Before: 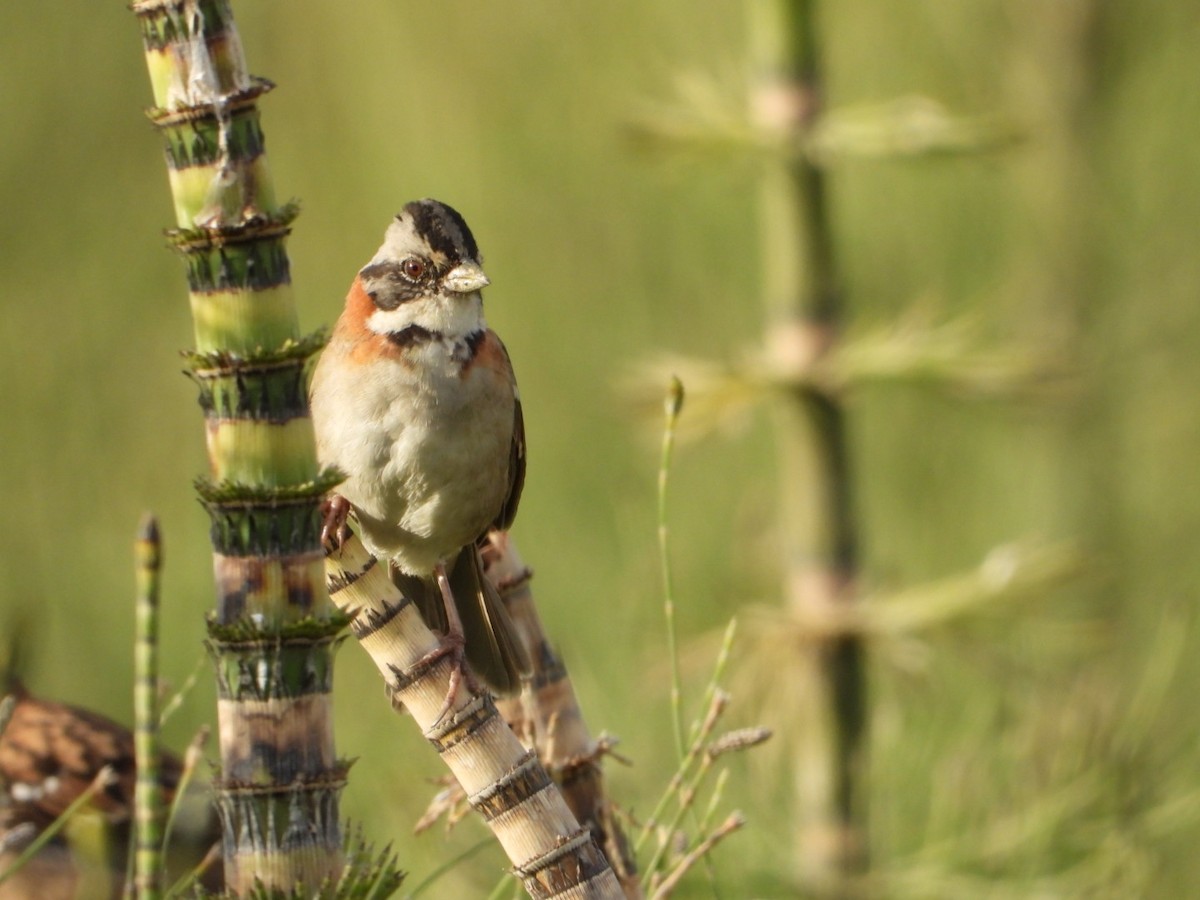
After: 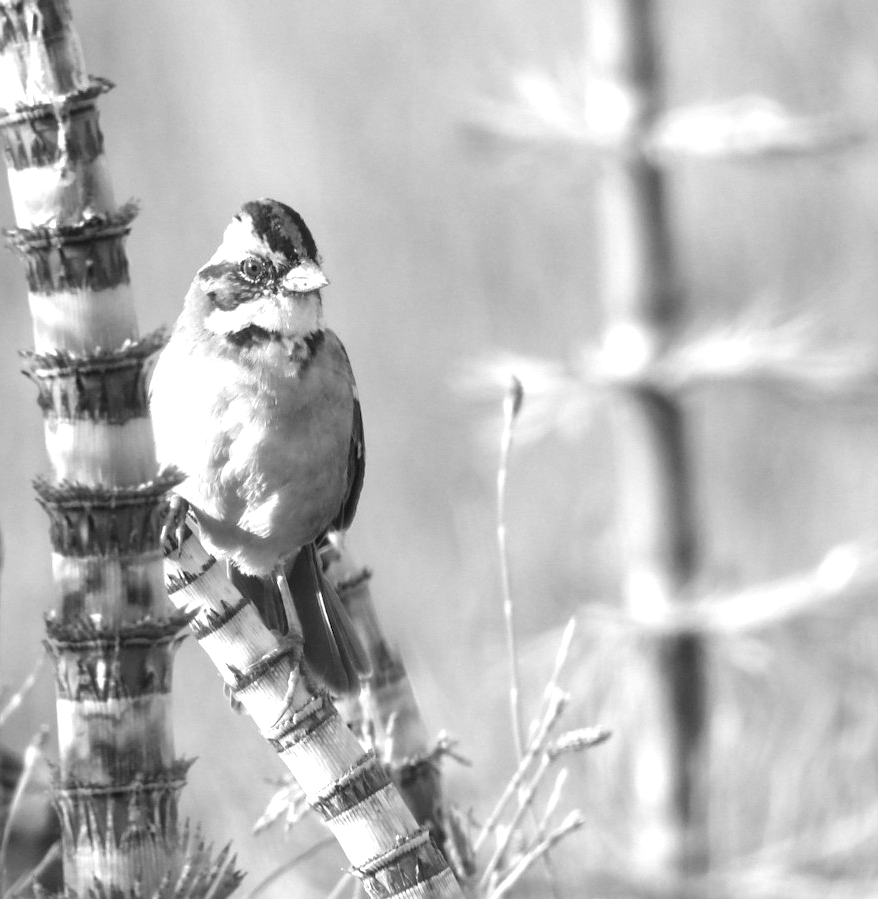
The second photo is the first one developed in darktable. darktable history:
monochrome: a -74.22, b 78.2
crop: left 13.443%, right 13.31%
sharpen: amount 0.2
white balance: red 0.98, blue 1.034
exposure: black level correction 0, exposure 1.1 EV, compensate exposure bias true, compensate highlight preservation false
